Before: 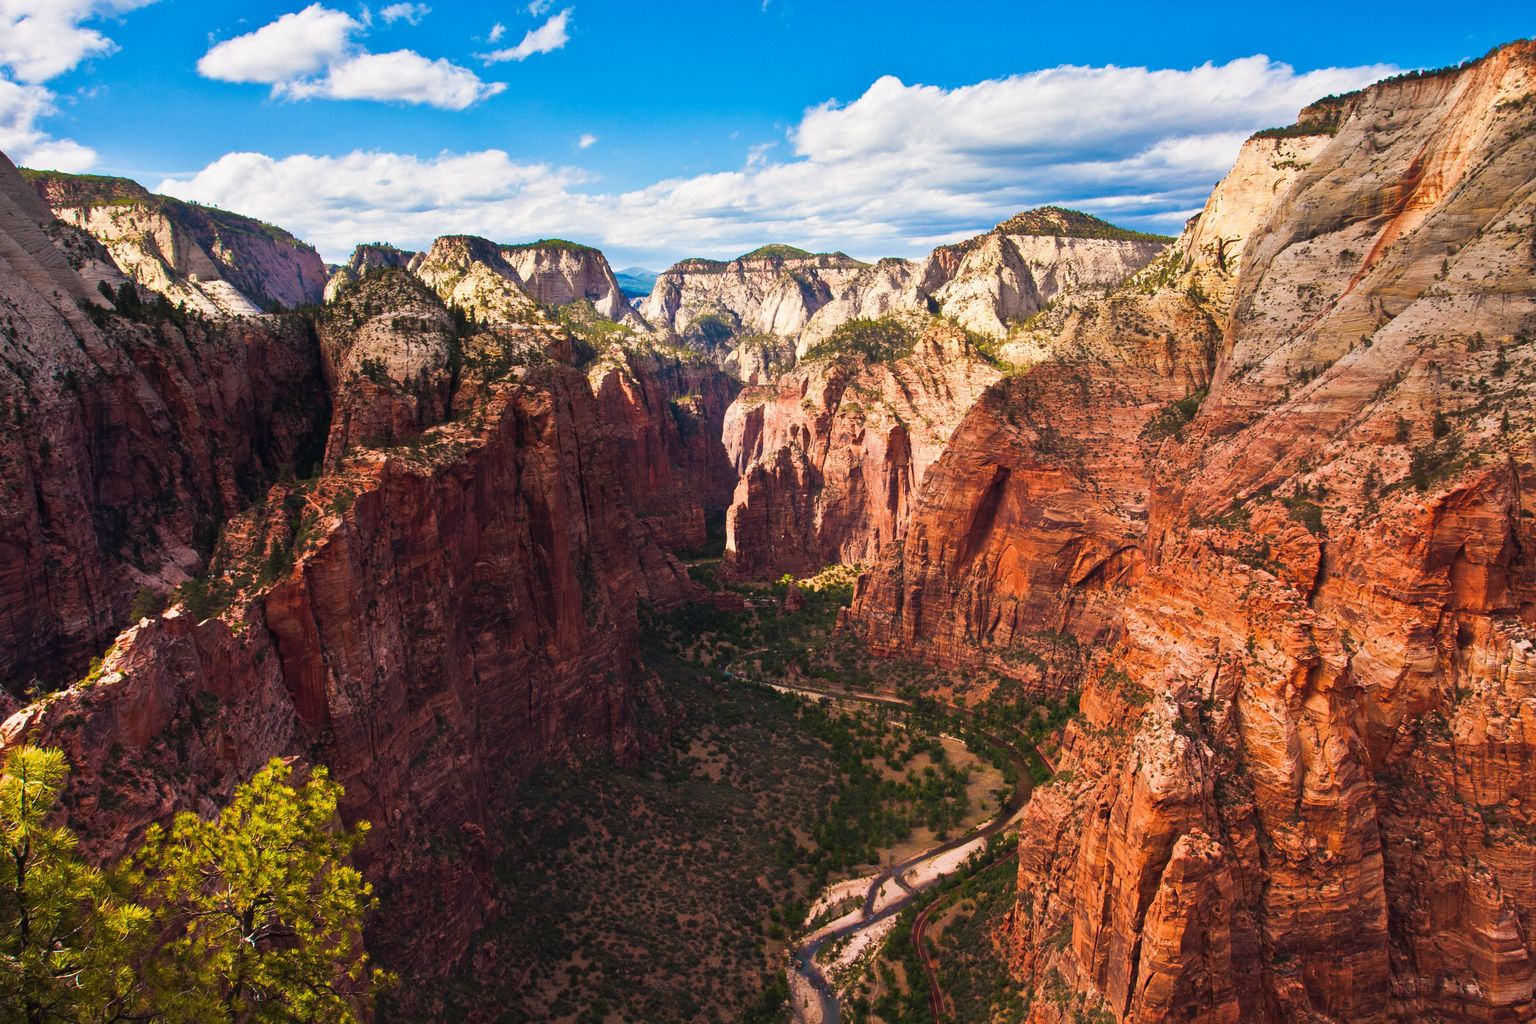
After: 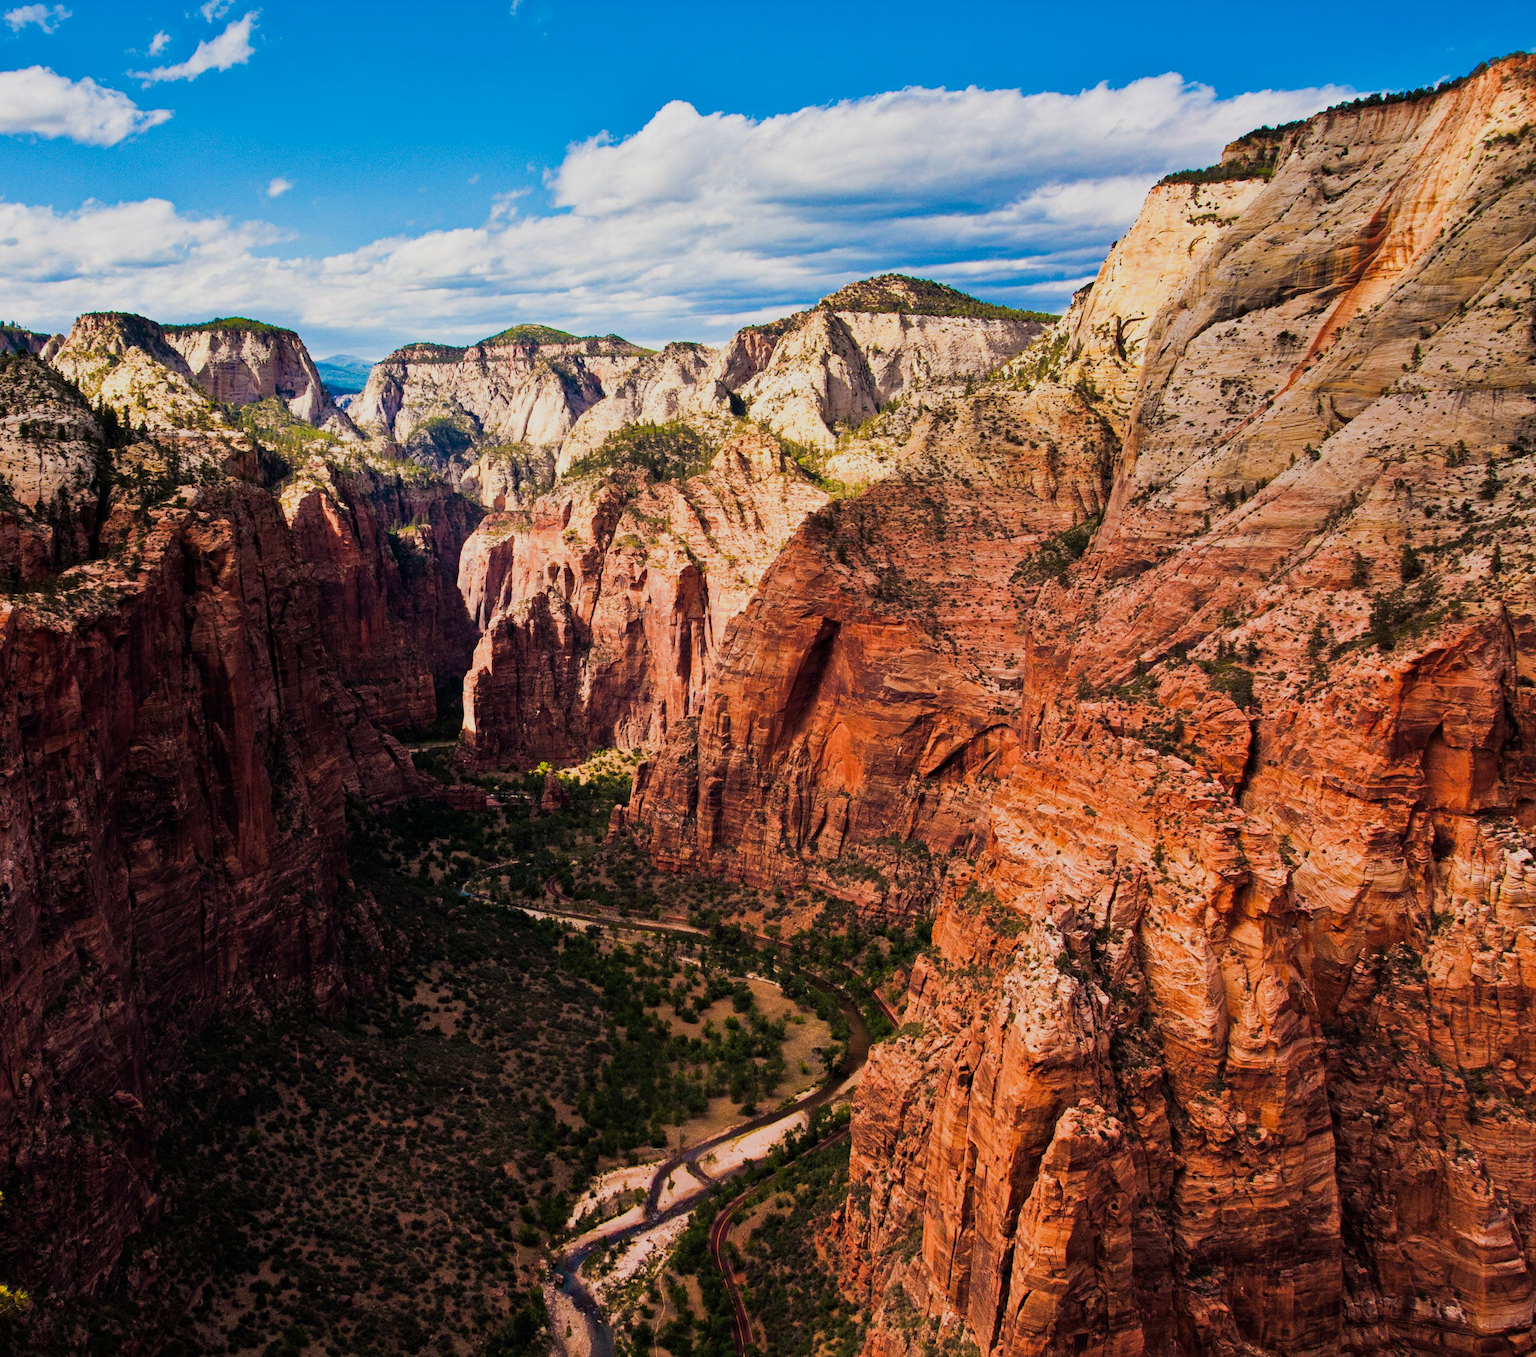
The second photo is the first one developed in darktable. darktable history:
crop and rotate: left 24.6%
haze removal: strength 0.42, compatibility mode true, adaptive false
filmic rgb: black relative exposure -7.65 EV, hardness 4.02, contrast 1.1, highlights saturation mix -30%
